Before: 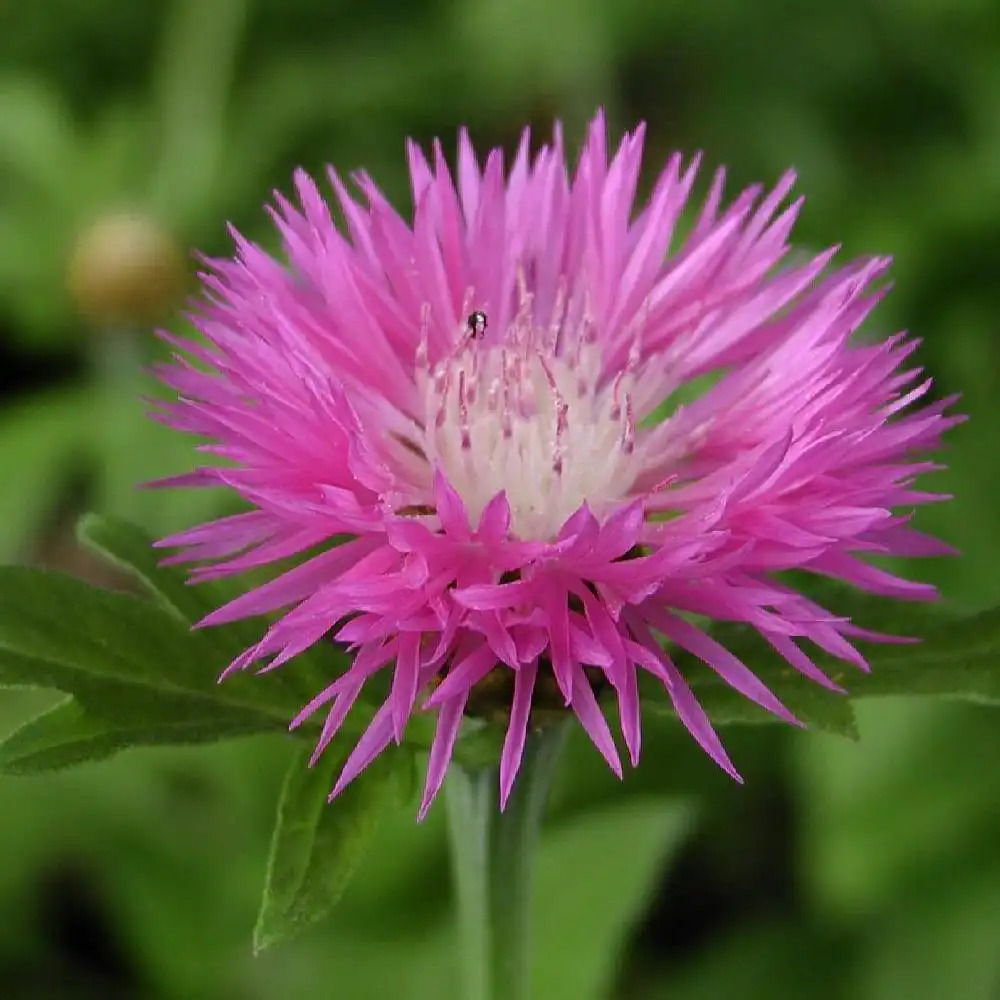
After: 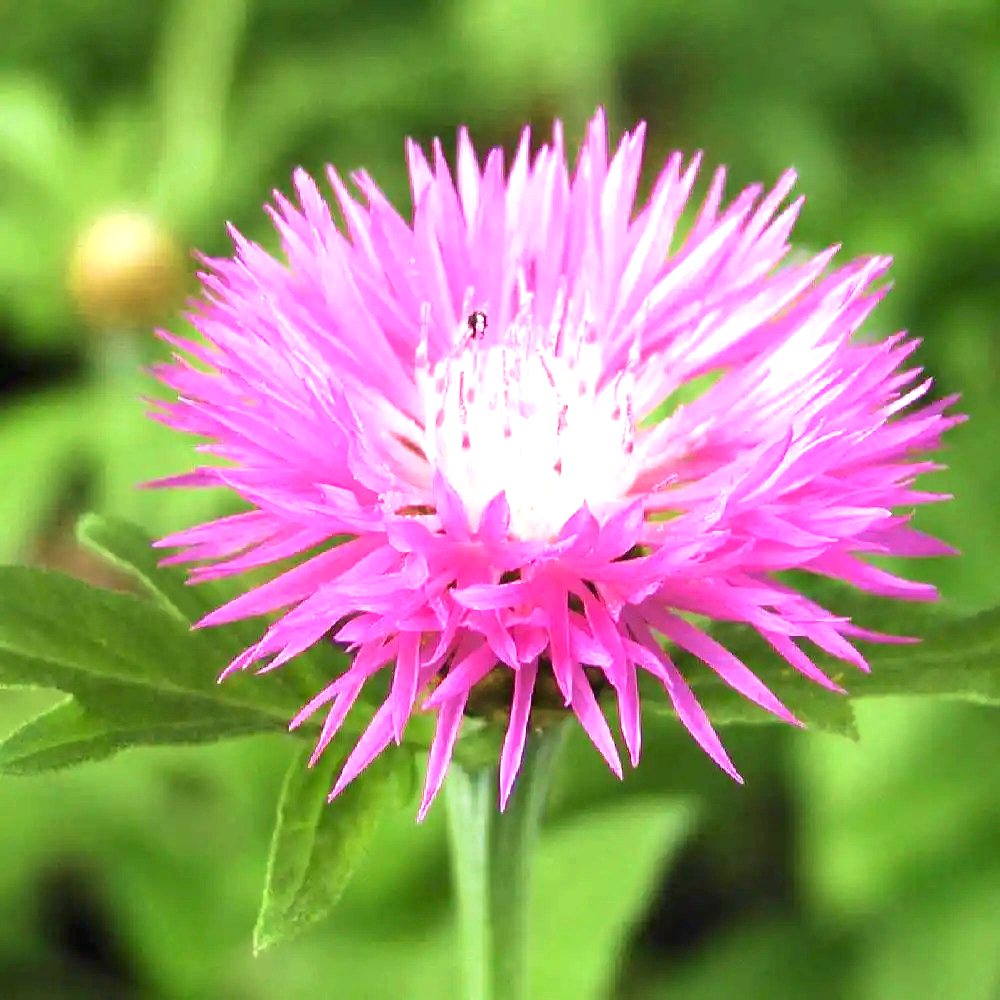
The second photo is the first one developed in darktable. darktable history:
exposure: black level correction 0, exposure 1.679 EV, compensate highlight preservation false
velvia: strength 40.18%
